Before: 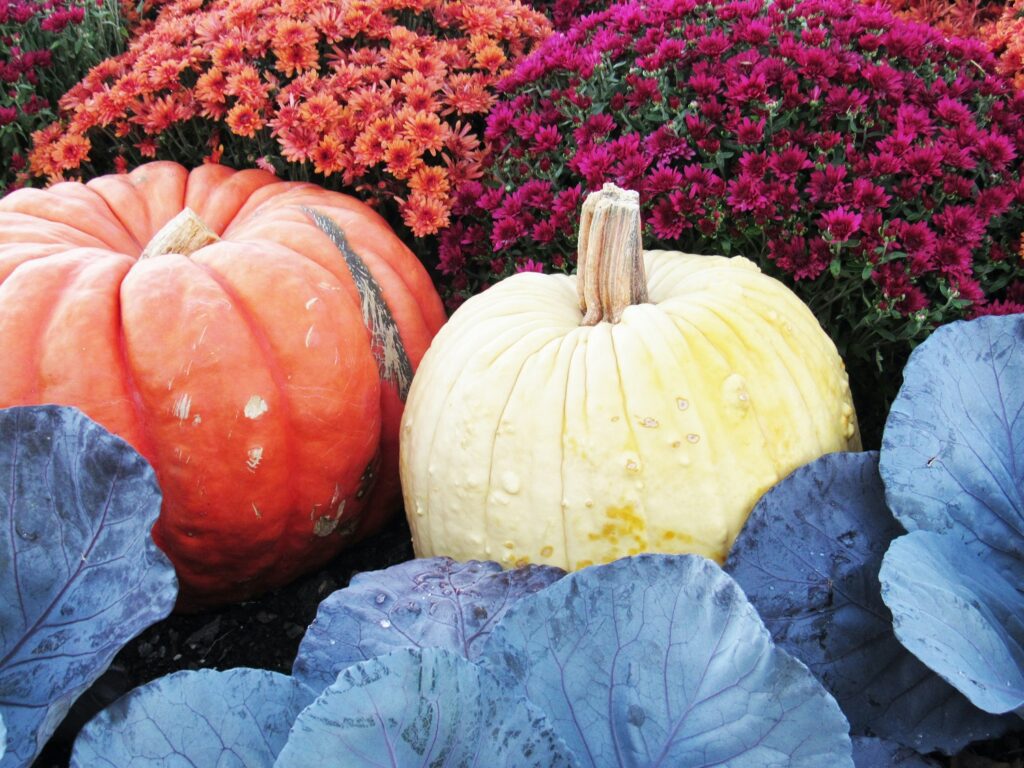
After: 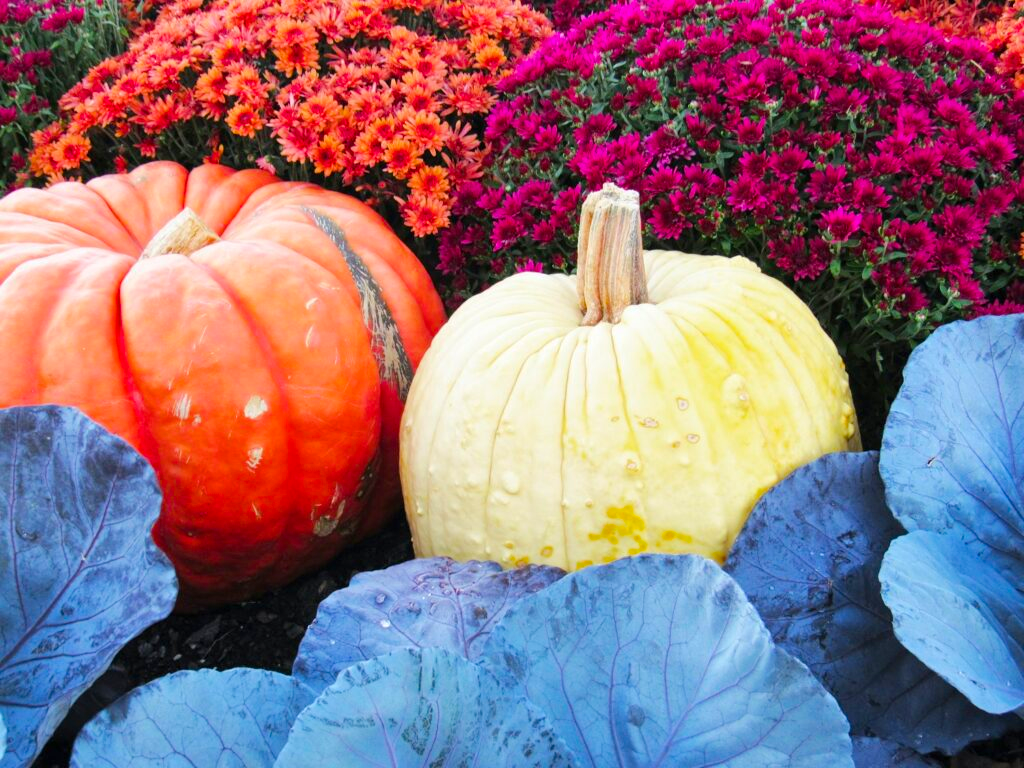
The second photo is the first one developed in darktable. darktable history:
color balance rgb: perceptual saturation grading › global saturation 25%, perceptual brilliance grading › mid-tones 10%, perceptual brilliance grading › shadows 15%, global vibrance 20%
